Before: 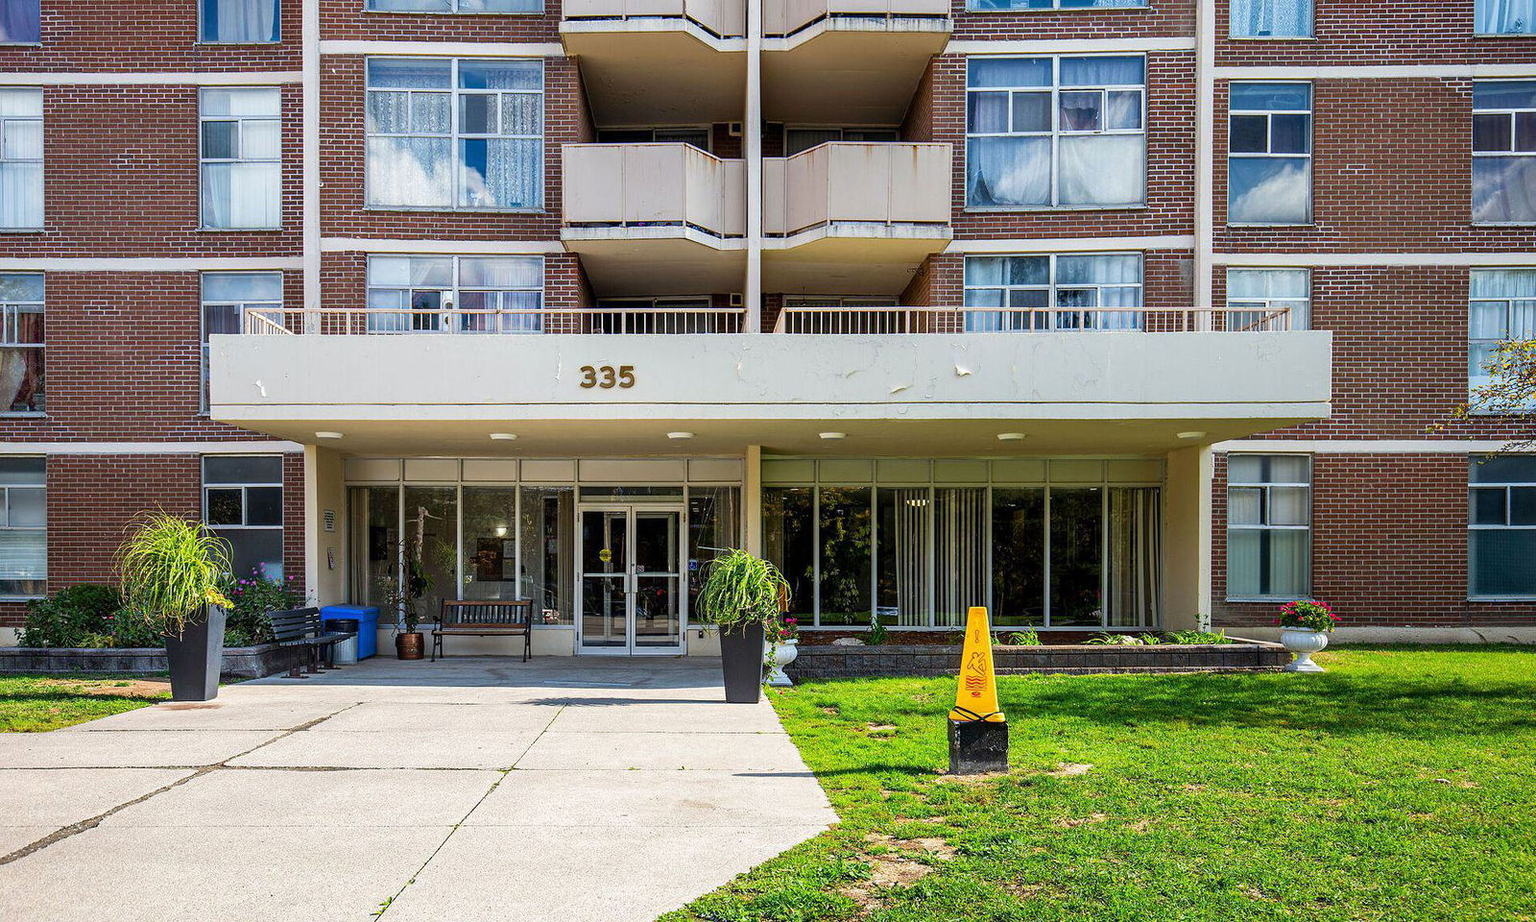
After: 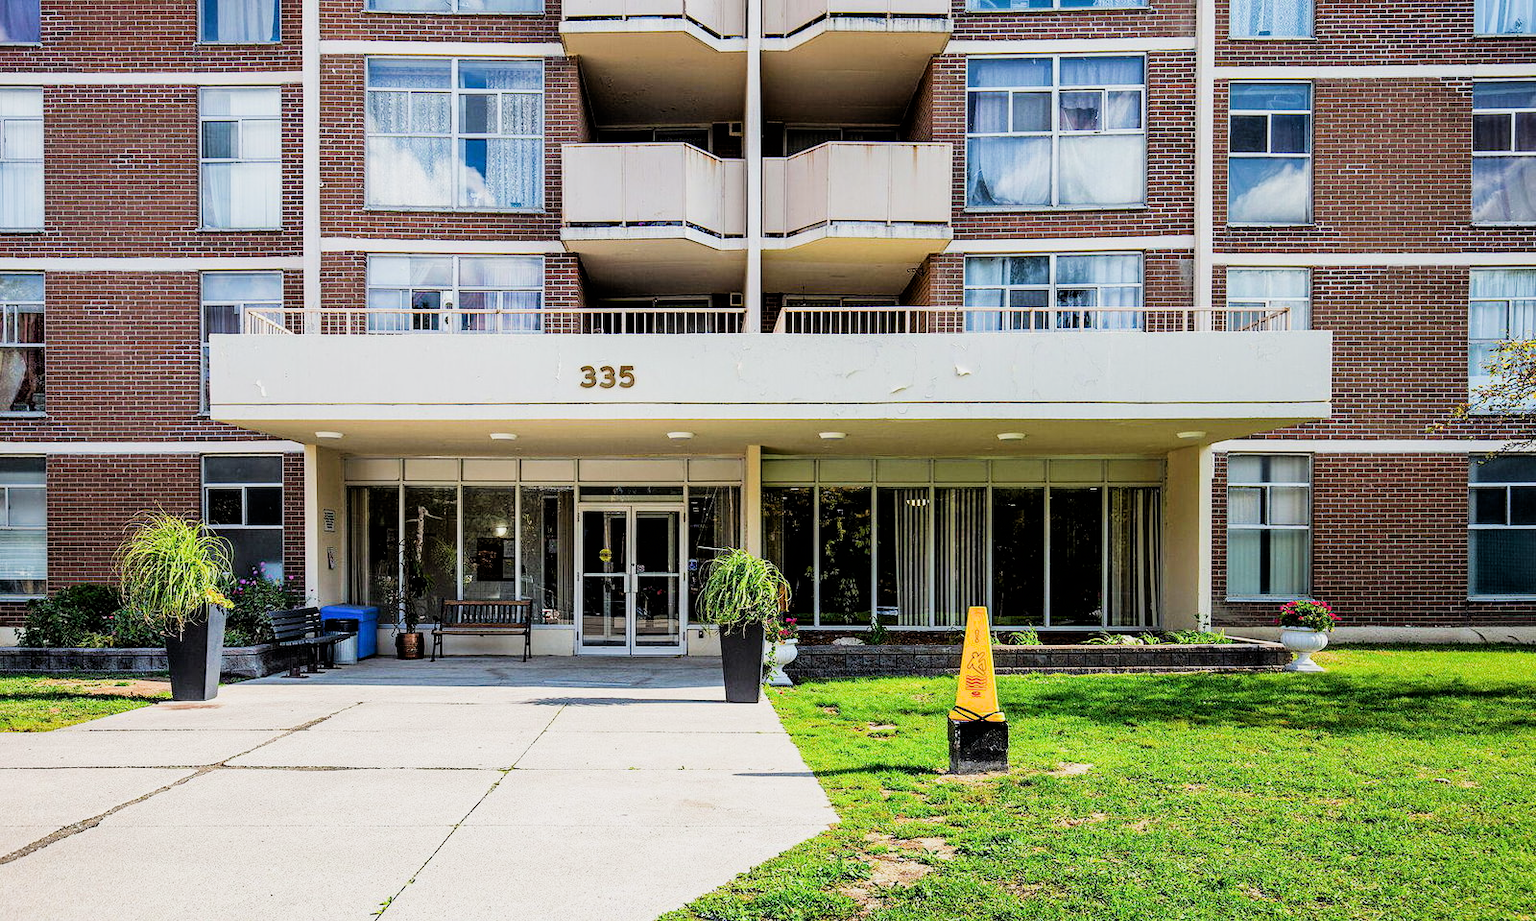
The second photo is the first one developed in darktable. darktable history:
exposure: black level correction 0.001, exposure 0.5 EV, compensate exposure bias true, compensate highlight preservation false
filmic rgb: black relative exposure -5 EV, hardness 2.88, contrast 1.2, highlights saturation mix -30%
